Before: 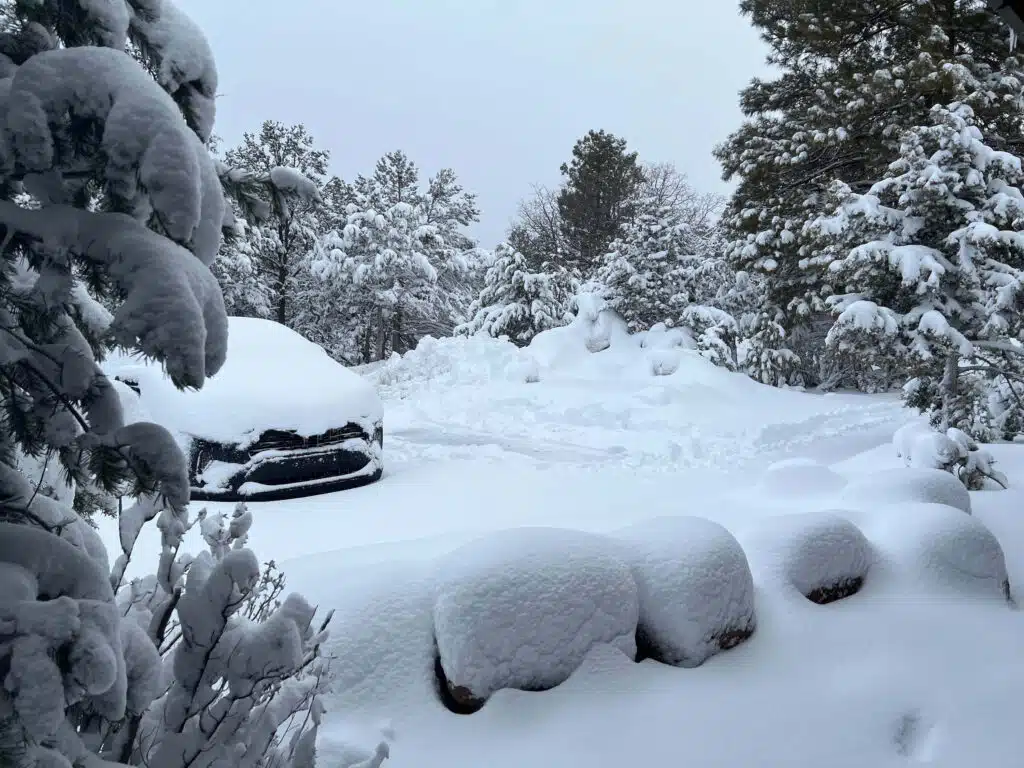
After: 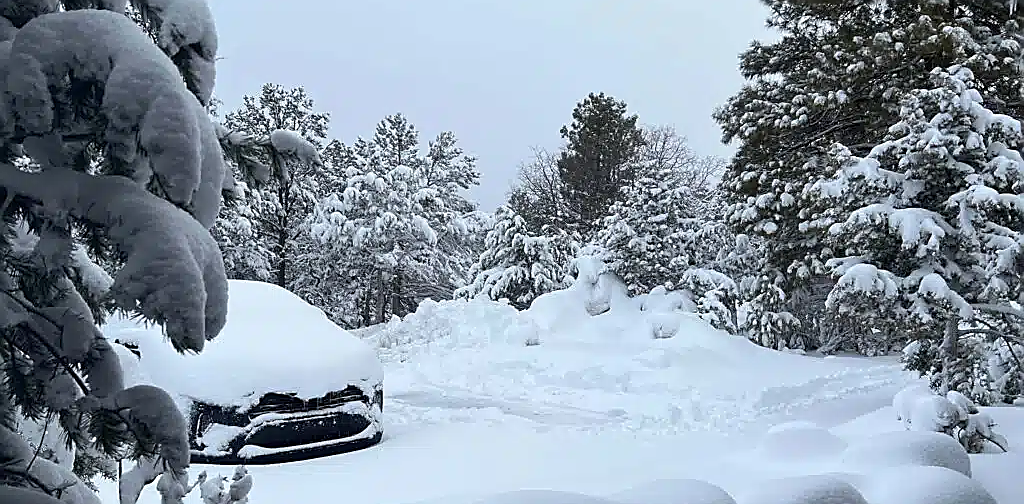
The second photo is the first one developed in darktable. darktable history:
sharpen: radius 1.4, amount 1.25, threshold 0.7
crop and rotate: top 4.848%, bottom 29.503%
